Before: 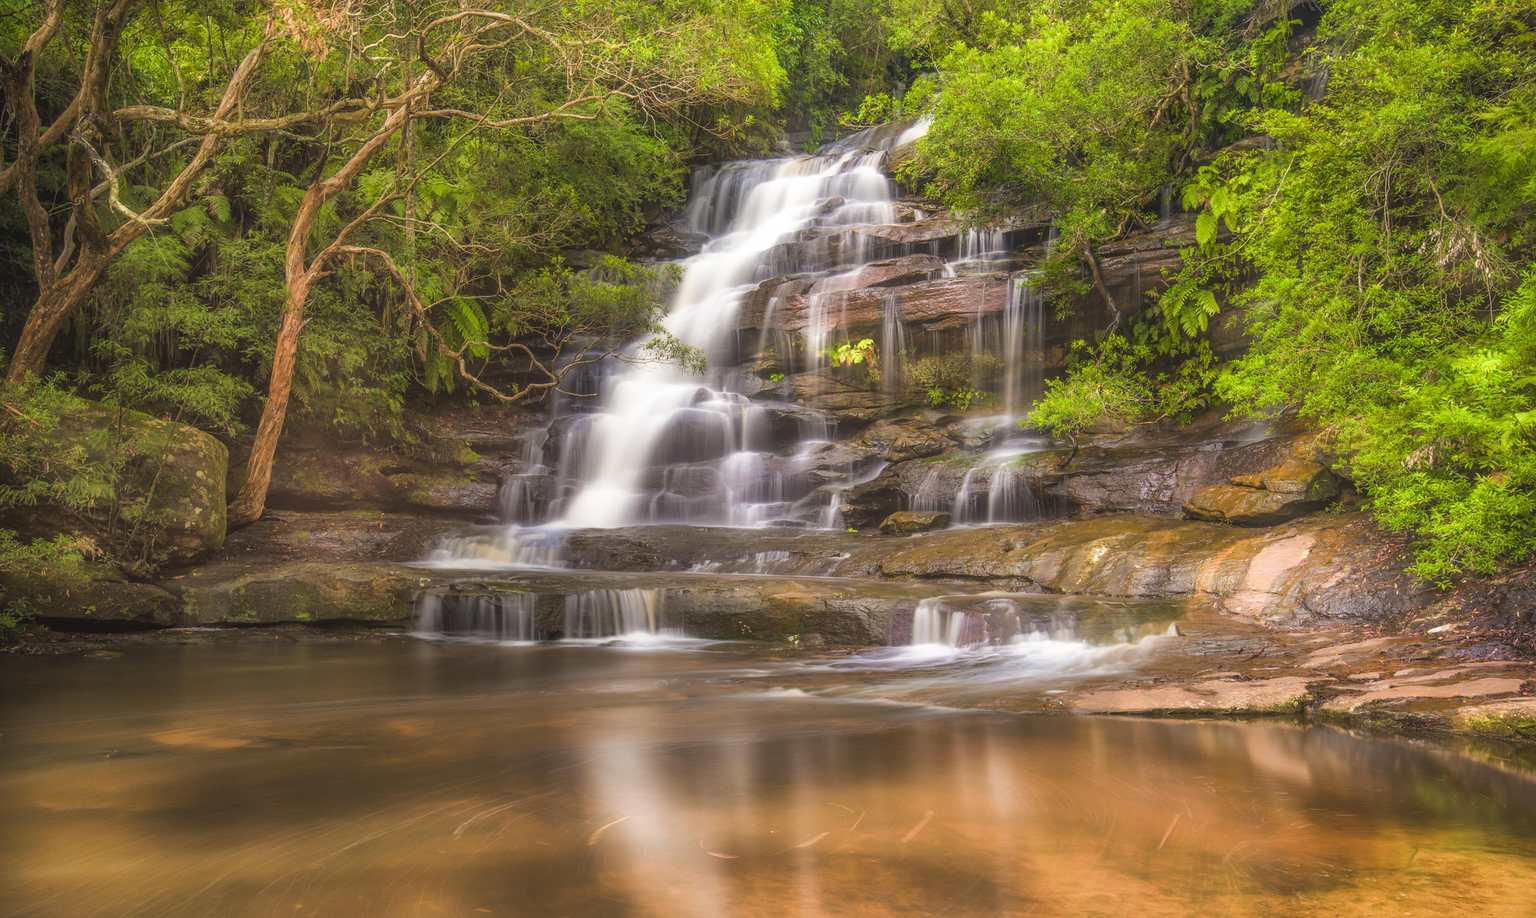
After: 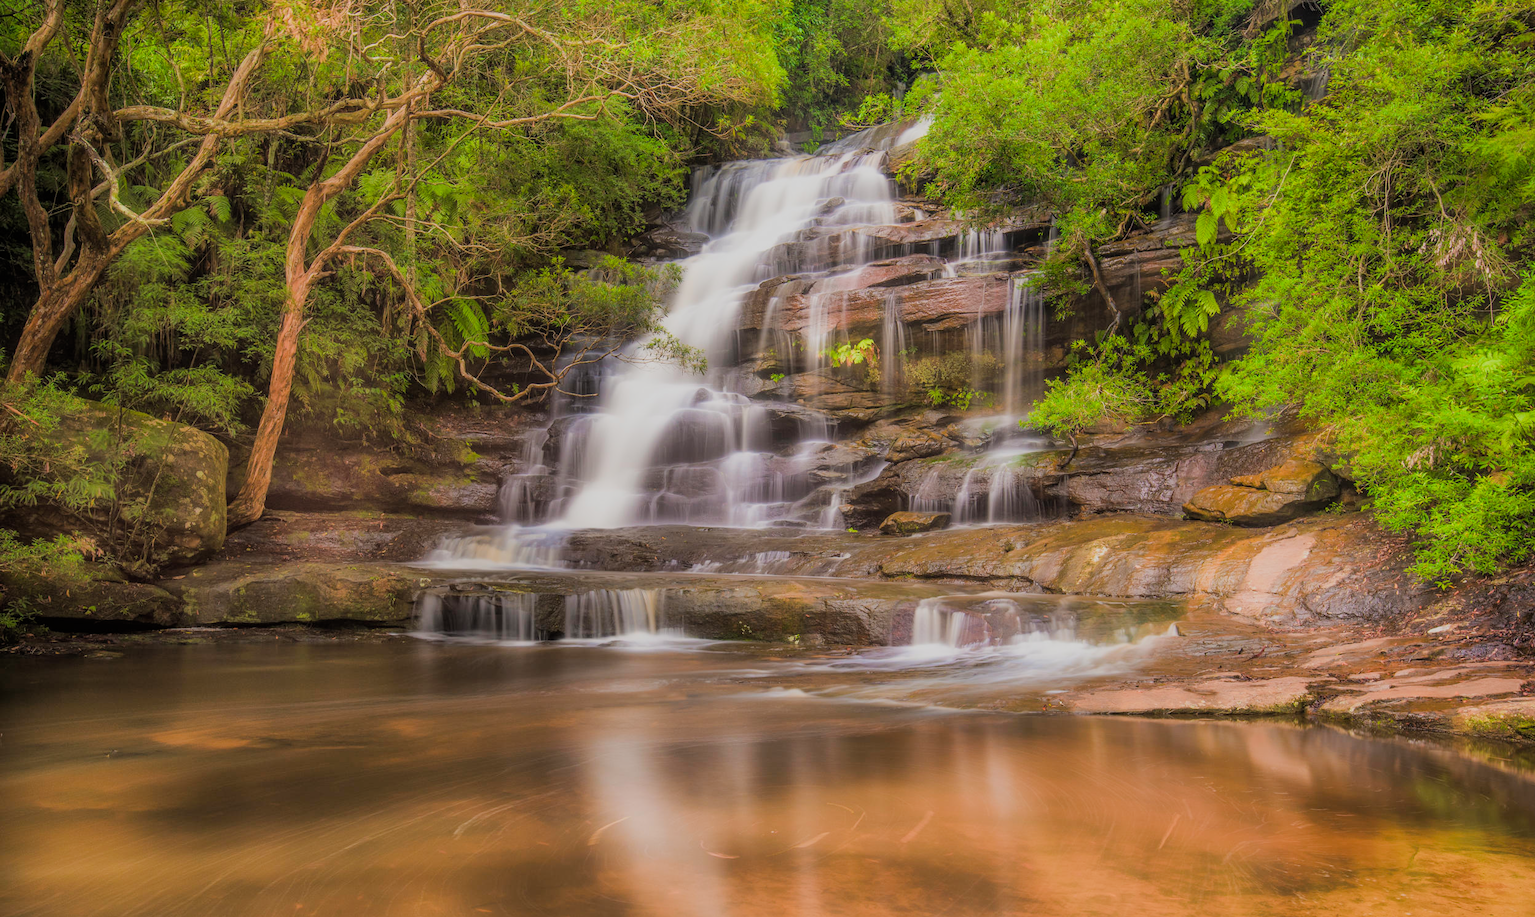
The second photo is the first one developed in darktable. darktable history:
filmic rgb: black relative exposure -6.64 EV, white relative exposure 4.56 EV, threshold 2.99 EV, hardness 3.26, enable highlight reconstruction true
